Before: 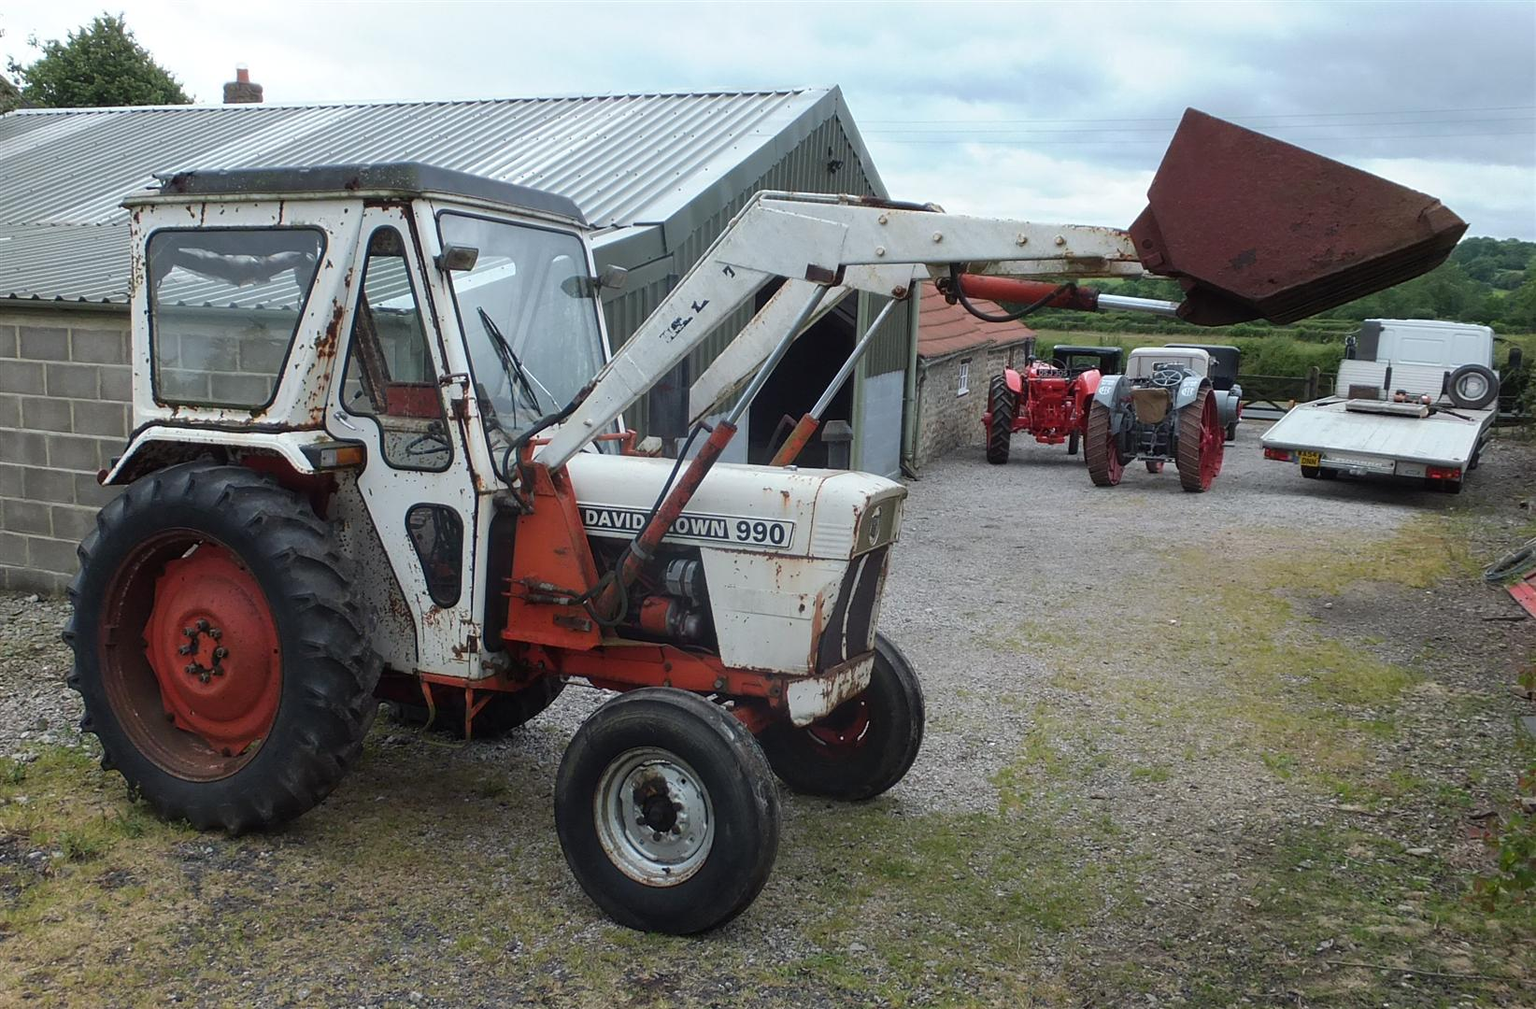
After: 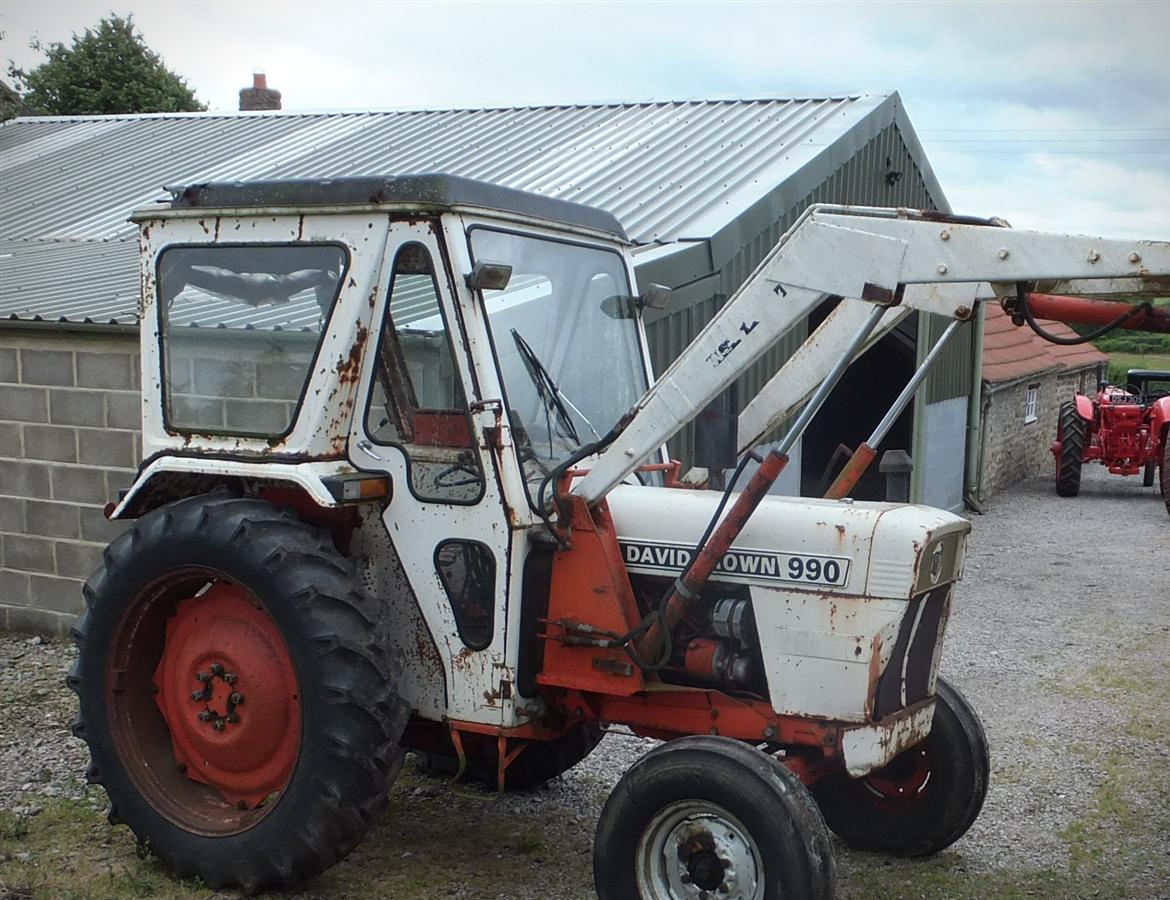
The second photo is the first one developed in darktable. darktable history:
crop: right 28.781%, bottom 16.651%
contrast brightness saturation: contrast 0.073
vignetting: fall-off start 97.25%, brightness -0.575, width/height ratio 1.185
